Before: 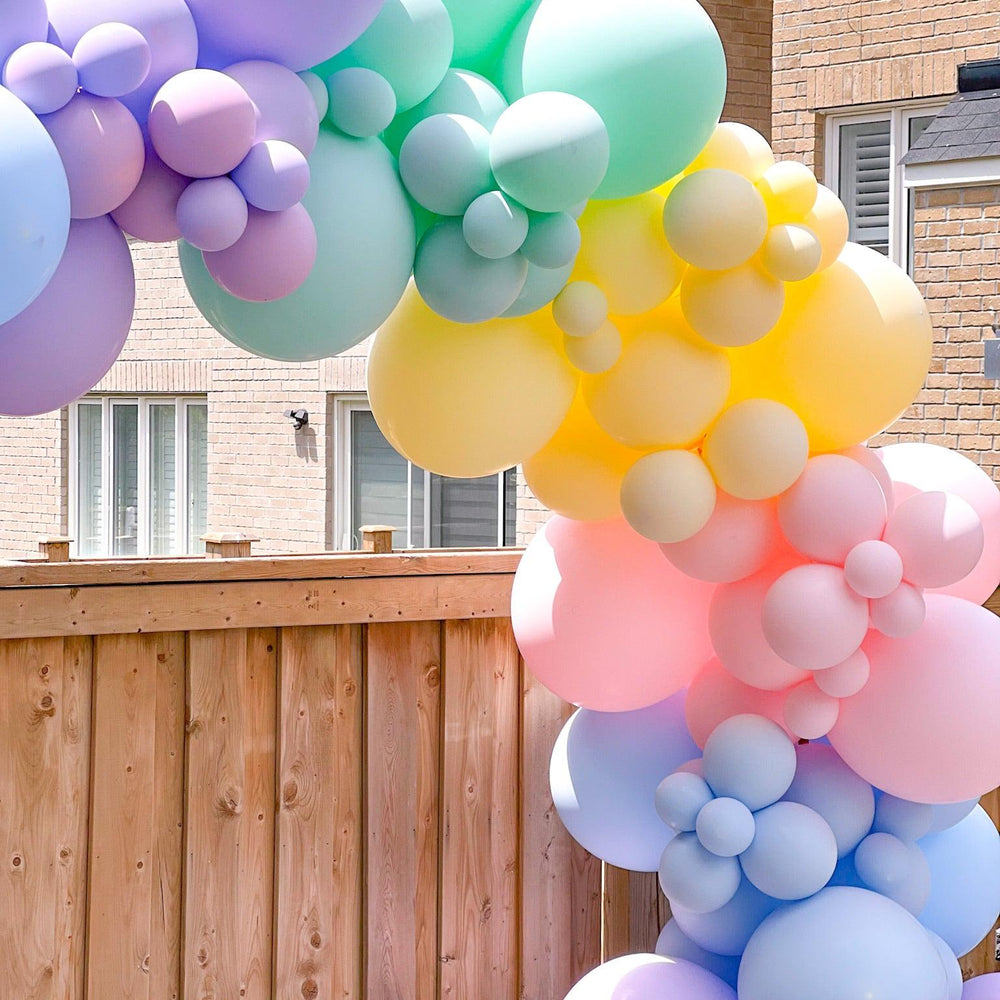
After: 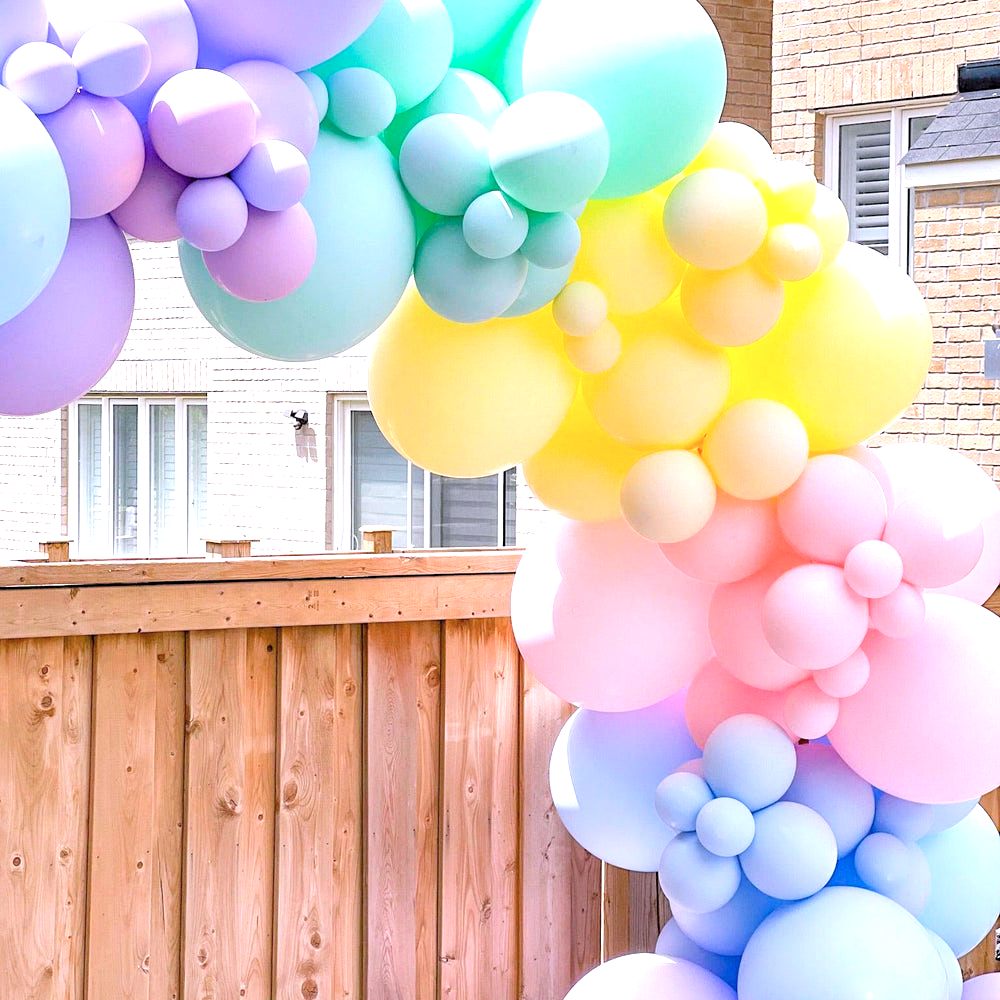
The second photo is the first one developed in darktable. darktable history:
color calibration: illuminant as shot in camera, x 0.358, y 0.373, temperature 4628.91 K
exposure: exposure 0.636 EV, compensate highlight preservation false
levels: levels [0.073, 0.497, 0.972]
